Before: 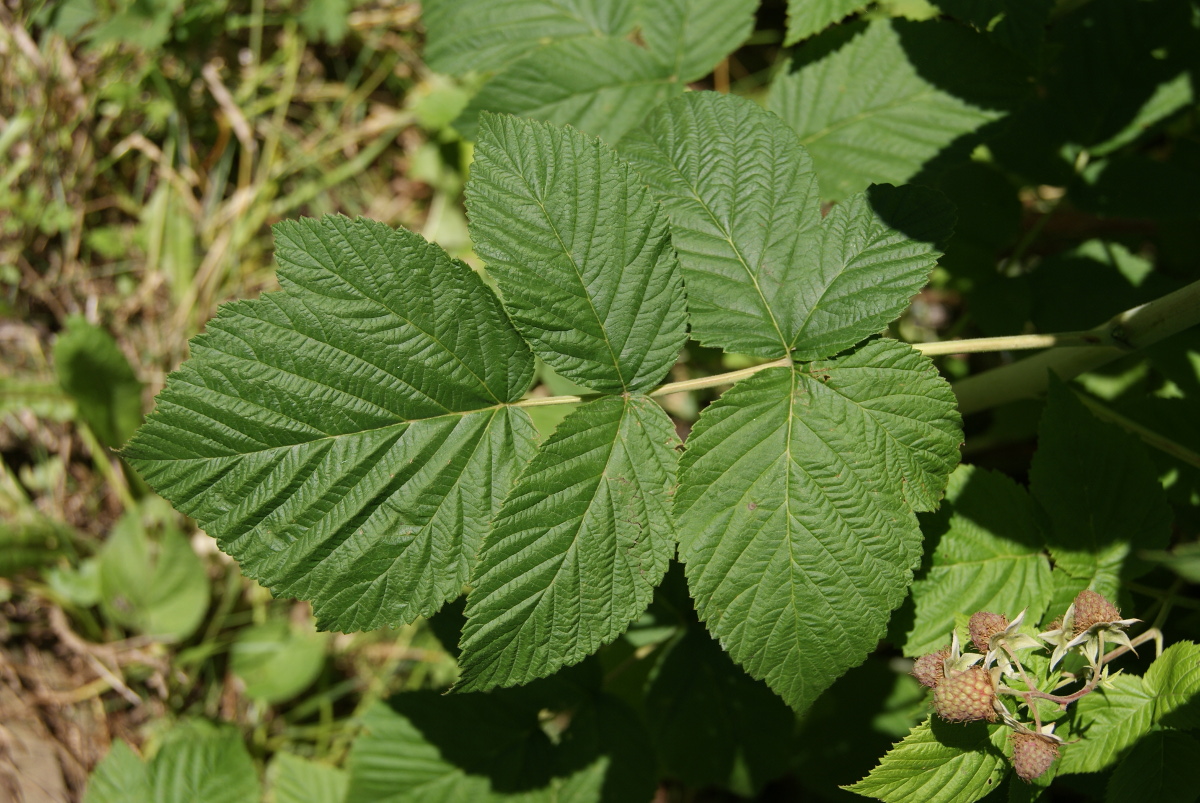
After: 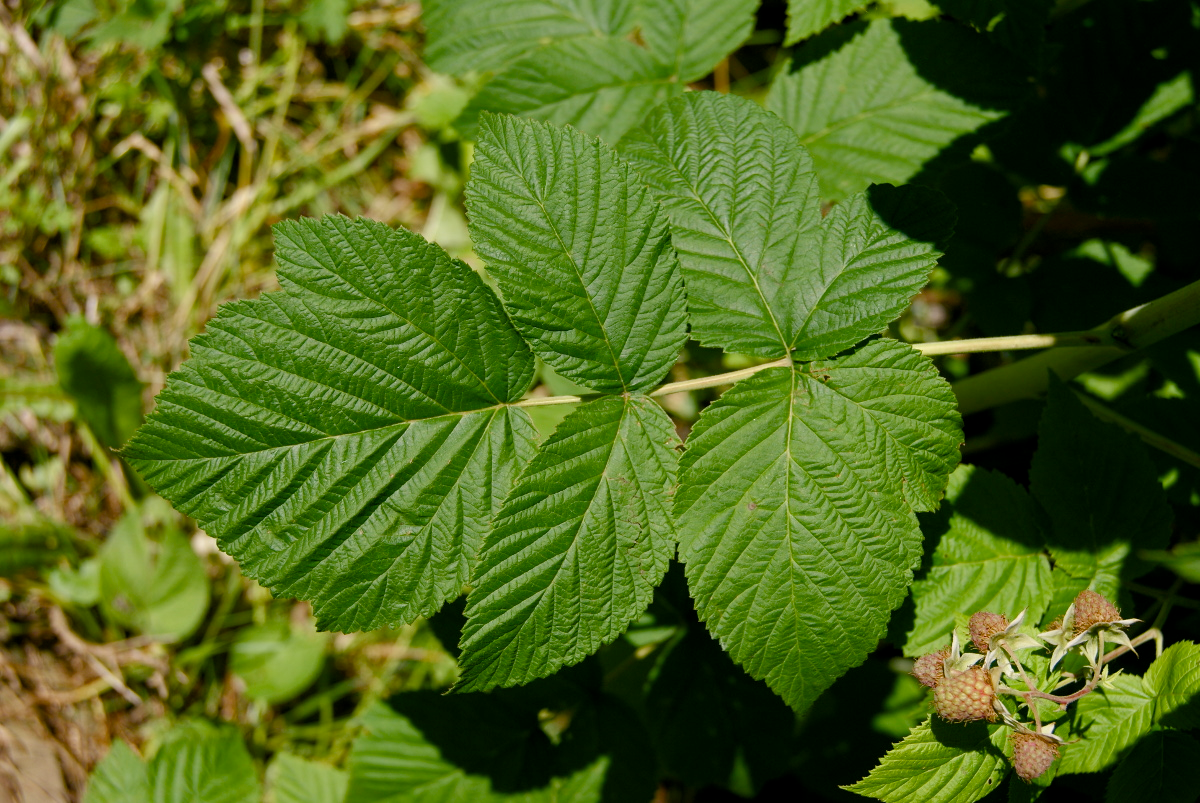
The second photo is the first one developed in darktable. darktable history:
color balance rgb: shadows lift › chroma 2.05%, shadows lift › hue 220.16°, global offset › luminance -0.295%, global offset › hue 258.35°, perceptual saturation grading › global saturation 20%, perceptual saturation grading › highlights -25.729%, perceptual saturation grading › shadows 49.812%, global vibrance 9.242%
